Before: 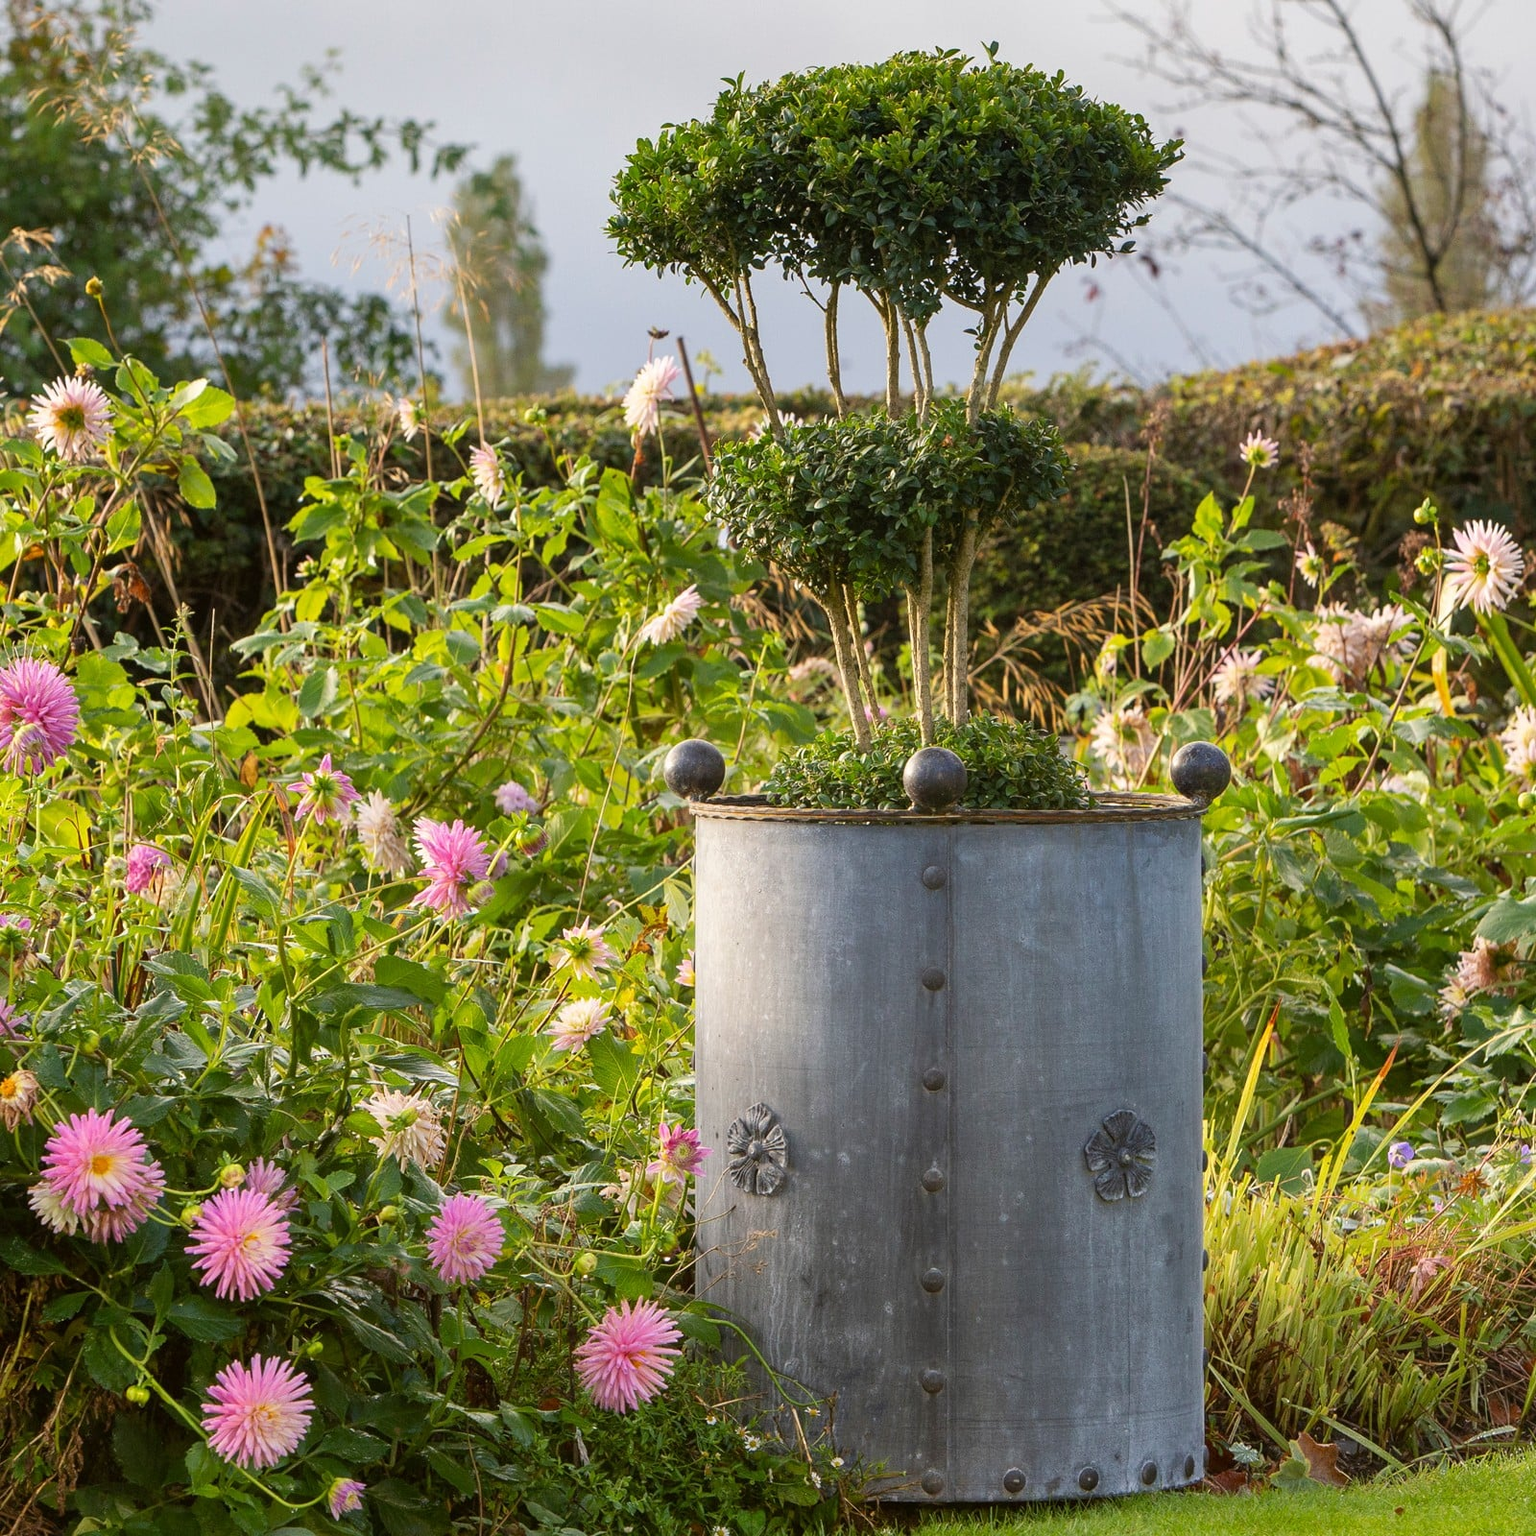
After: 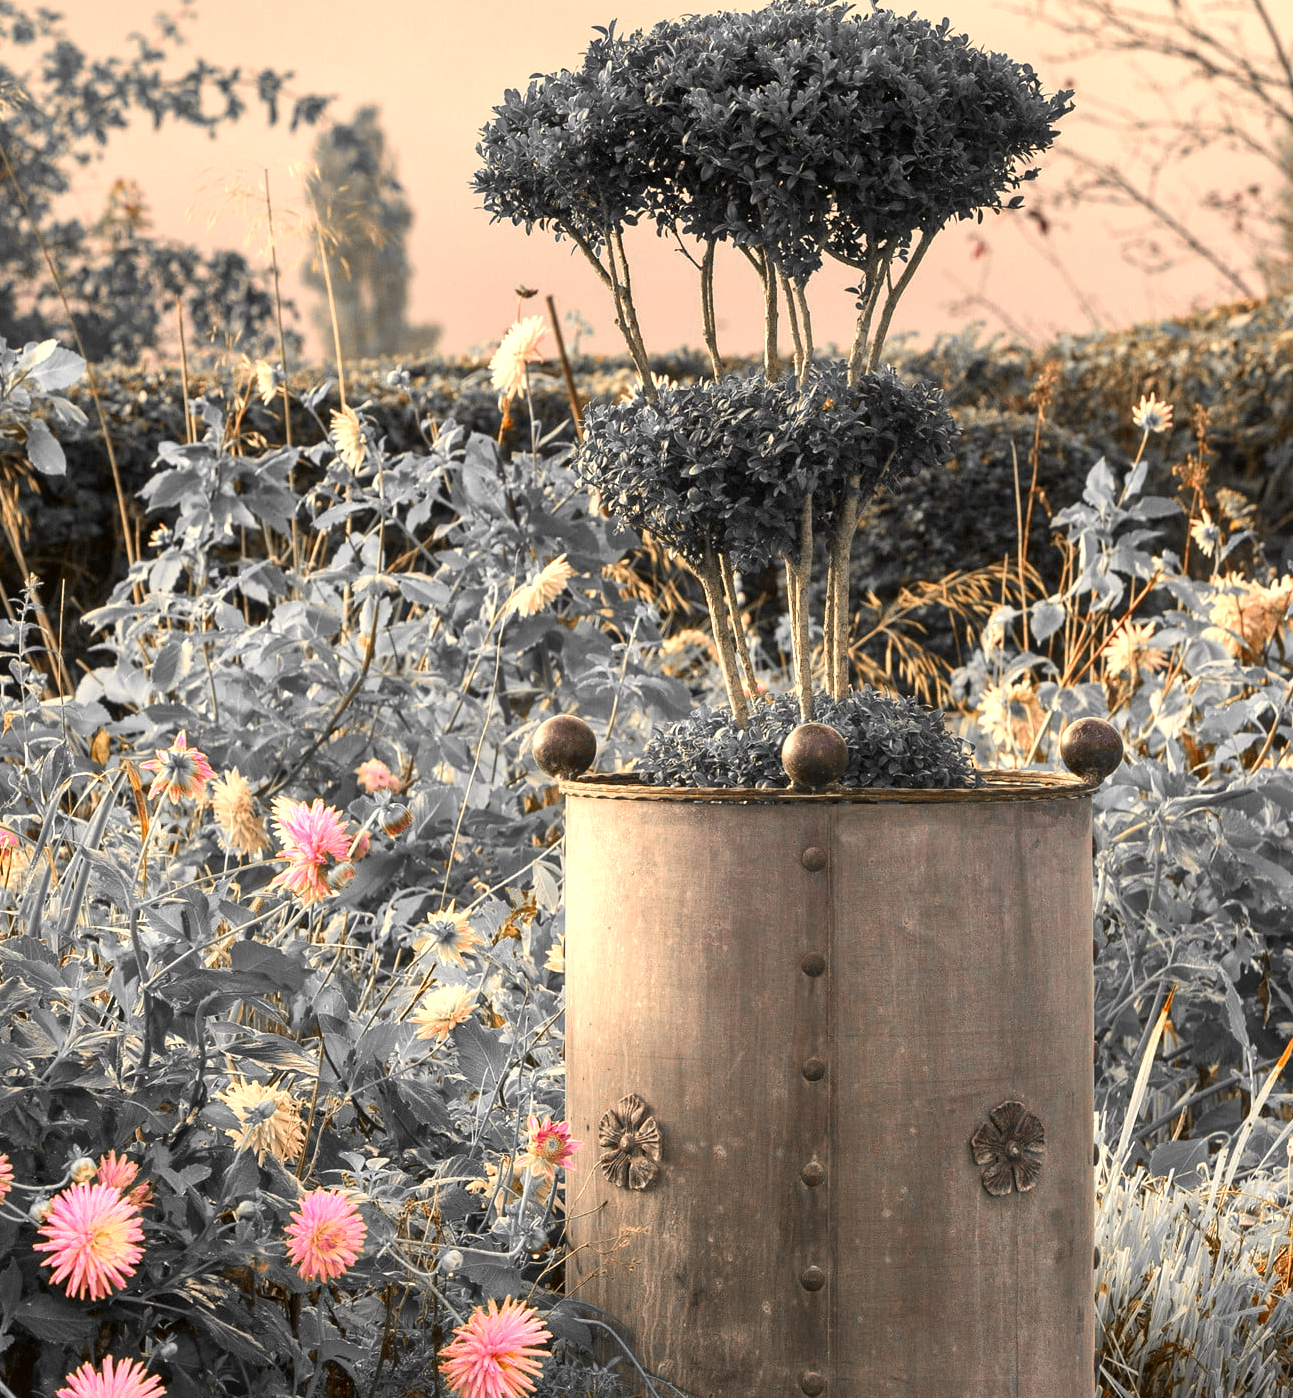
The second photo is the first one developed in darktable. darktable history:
color zones: curves: ch0 [(0, 0.65) (0.096, 0.644) (0.221, 0.539) (0.429, 0.5) (0.571, 0.5) (0.714, 0.5) (0.857, 0.5) (1, 0.65)]; ch1 [(0, 0.5) (0.143, 0.5) (0.257, -0.002) (0.429, 0.04) (0.571, -0.001) (0.714, -0.015) (0.857, 0.024) (1, 0.5)]
local contrast: mode bilateral grid, contrast 21, coarseness 50, detail 119%, midtone range 0.2
color correction: highlights a* 18.52, highlights b* 35.92, shadows a* 0.994, shadows b* 6.72, saturation 1.02
crop: left 9.984%, top 3.479%, right 9.158%, bottom 9.125%
